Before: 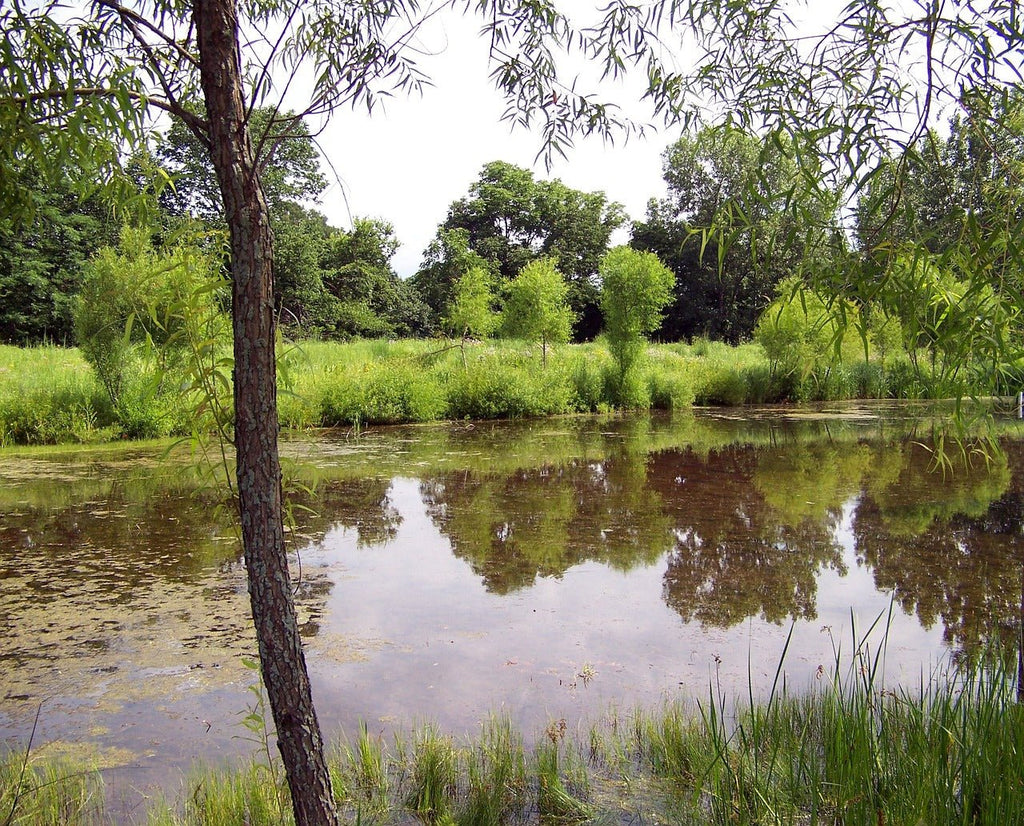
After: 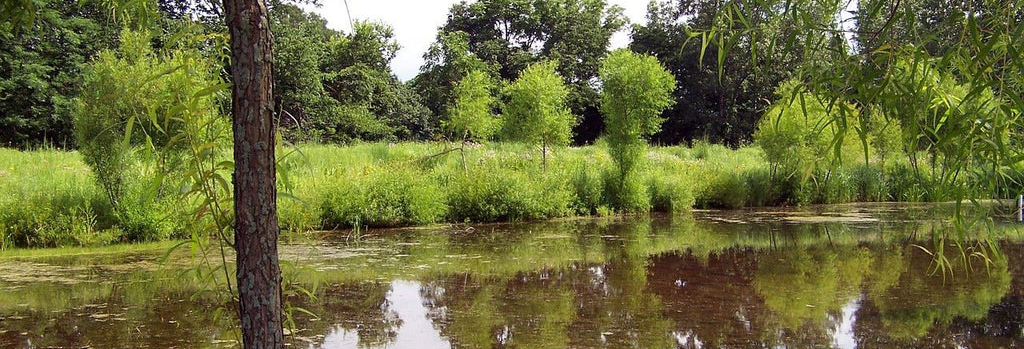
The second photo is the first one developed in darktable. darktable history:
crop and rotate: top 23.85%, bottom 33.793%
